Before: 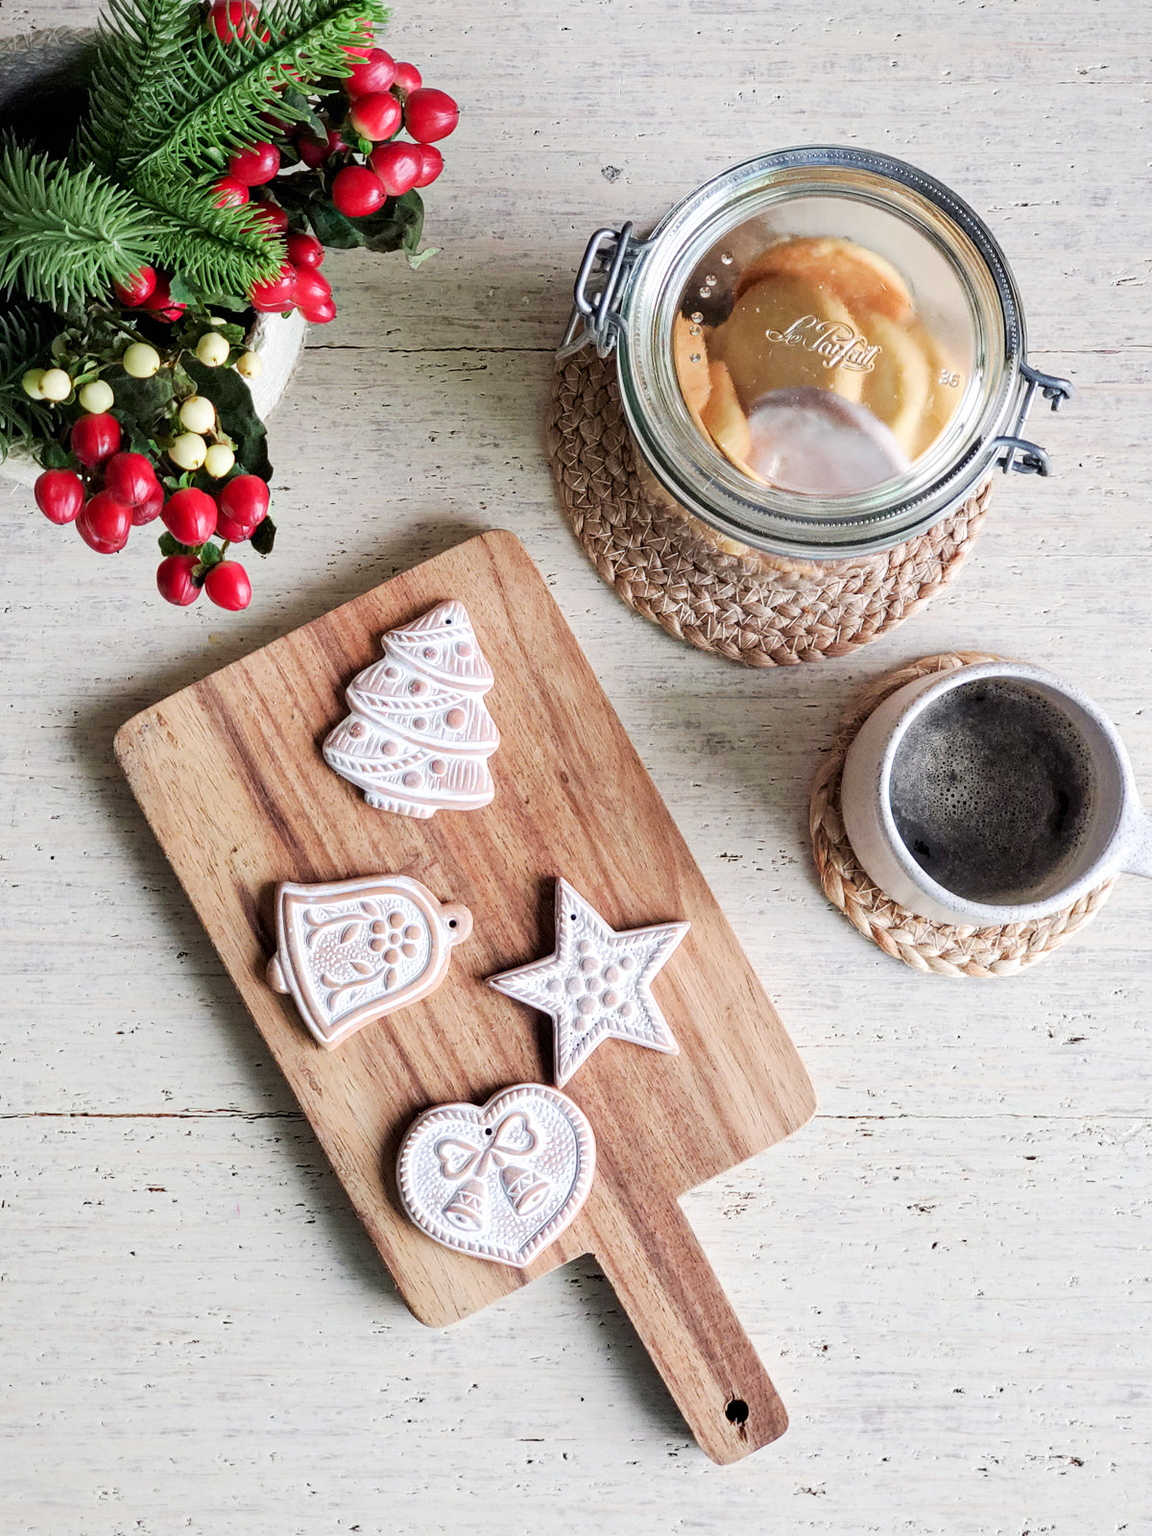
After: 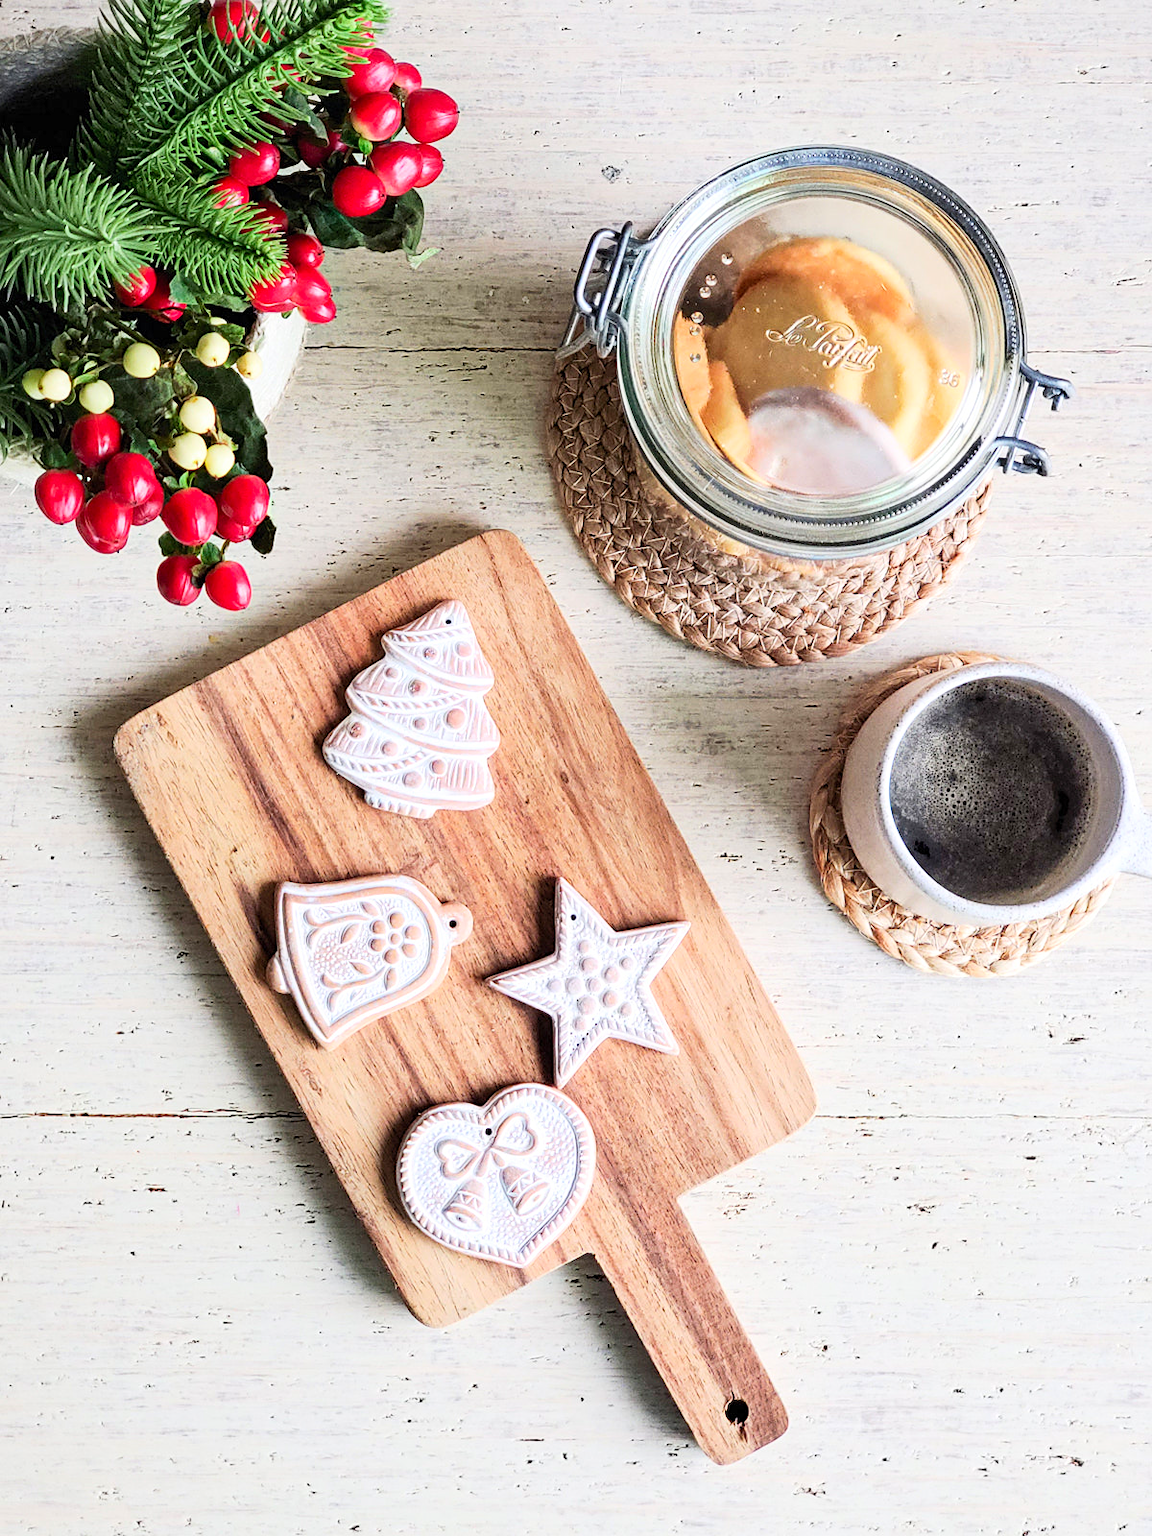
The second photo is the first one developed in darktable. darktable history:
contrast brightness saturation: contrast 0.198, brightness 0.155, saturation 0.221
exposure: compensate exposure bias true, compensate highlight preservation false
sharpen: amount 0.201
